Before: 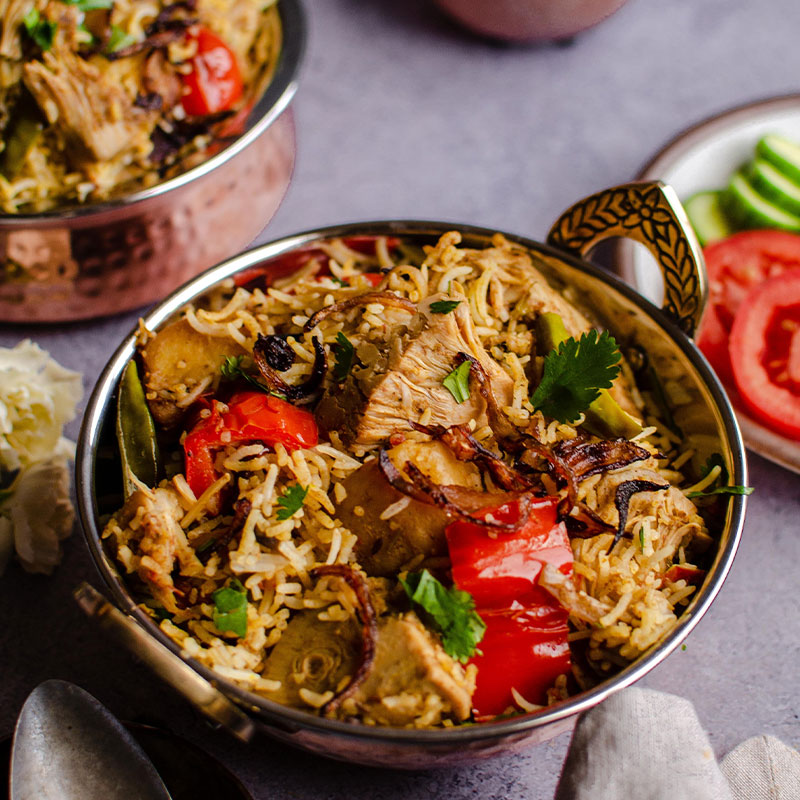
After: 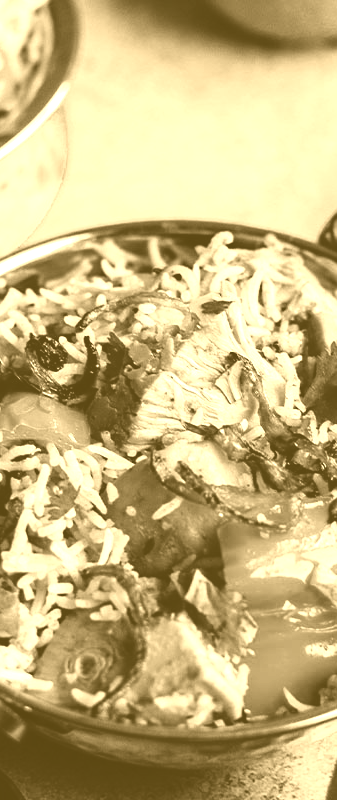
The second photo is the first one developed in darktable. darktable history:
sharpen: radius 5.325, amount 0.312, threshold 26.433
exposure: compensate highlight preservation false
colorize: hue 36°, source mix 100%
crop: left 28.583%, right 29.231%
tone curve: curves: ch0 [(0, 0.01) (0.037, 0.032) (0.131, 0.108) (0.275, 0.256) (0.483, 0.512) (0.61, 0.665) (0.696, 0.742) (0.792, 0.819) (0.911, 0.925) (0.997, 0.995)]; ch1 [(0, 0) (0.308, 0.29) (0.425, 0.411) (0.492, 0.488) (0.507, 0.503) (0.53, 0.532) (0.573, 0.586) (0.683, 0.702) (0.746, 0.77) (1, 1)]; ch2 [(0, 0) (0.246, 0.233) (0.36, 0.352) (0.415, 0.415) (0.485, 0.487) (0.502, 0.504) (0.525, 0.518) (0.539, 0.539) (0.587, 0.594) (0.636, 0.652) (0.711, 0.729) (0.845, 0.855) (0.998, 0.977)], color space Lab, independent channels, preserve colors none
